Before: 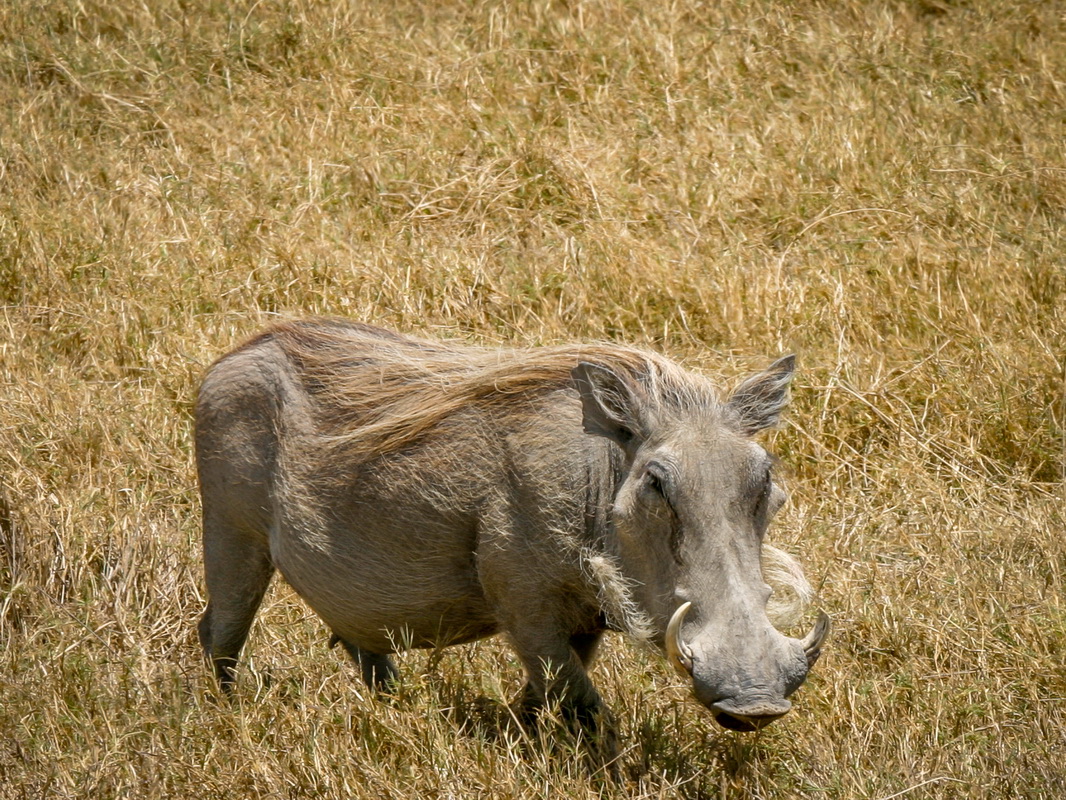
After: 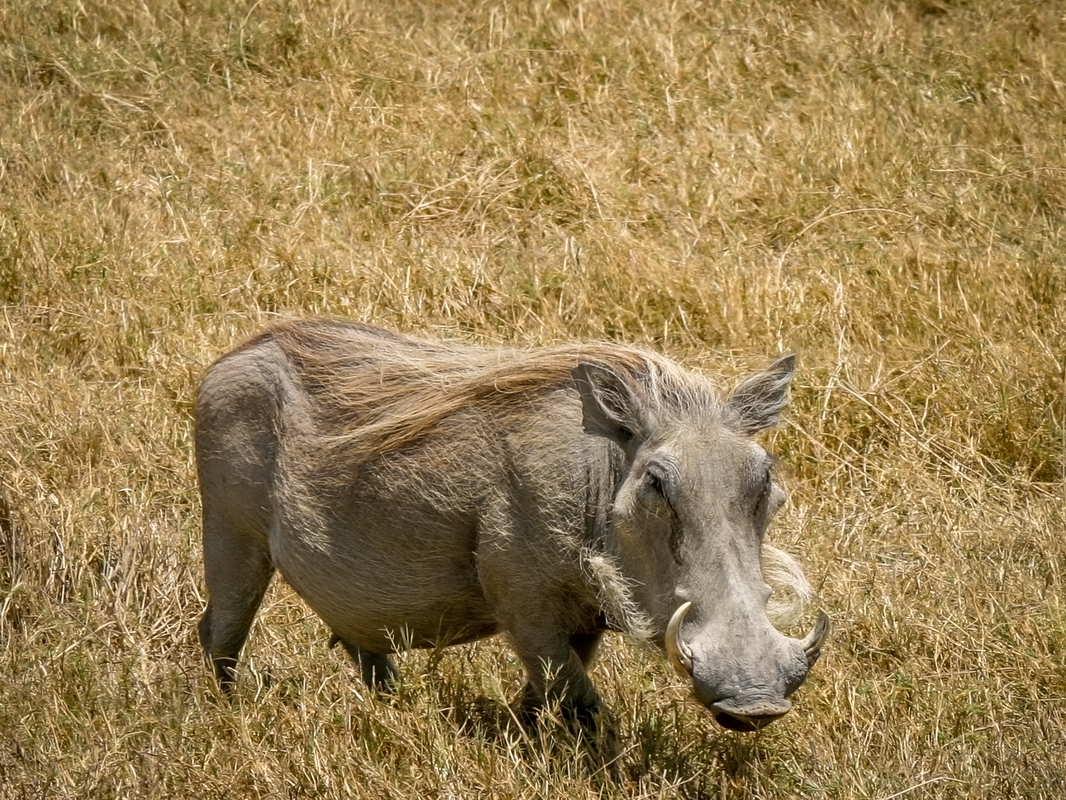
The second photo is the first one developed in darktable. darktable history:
contrast equalizer: y [[0.5 ×4, 0.525, 0.667], [0.5 ×6], [0.5 ×6], [0 ×4, 0.042, 0], [0, 0, 0.004, 0.1, 0.191, 0.131]]
